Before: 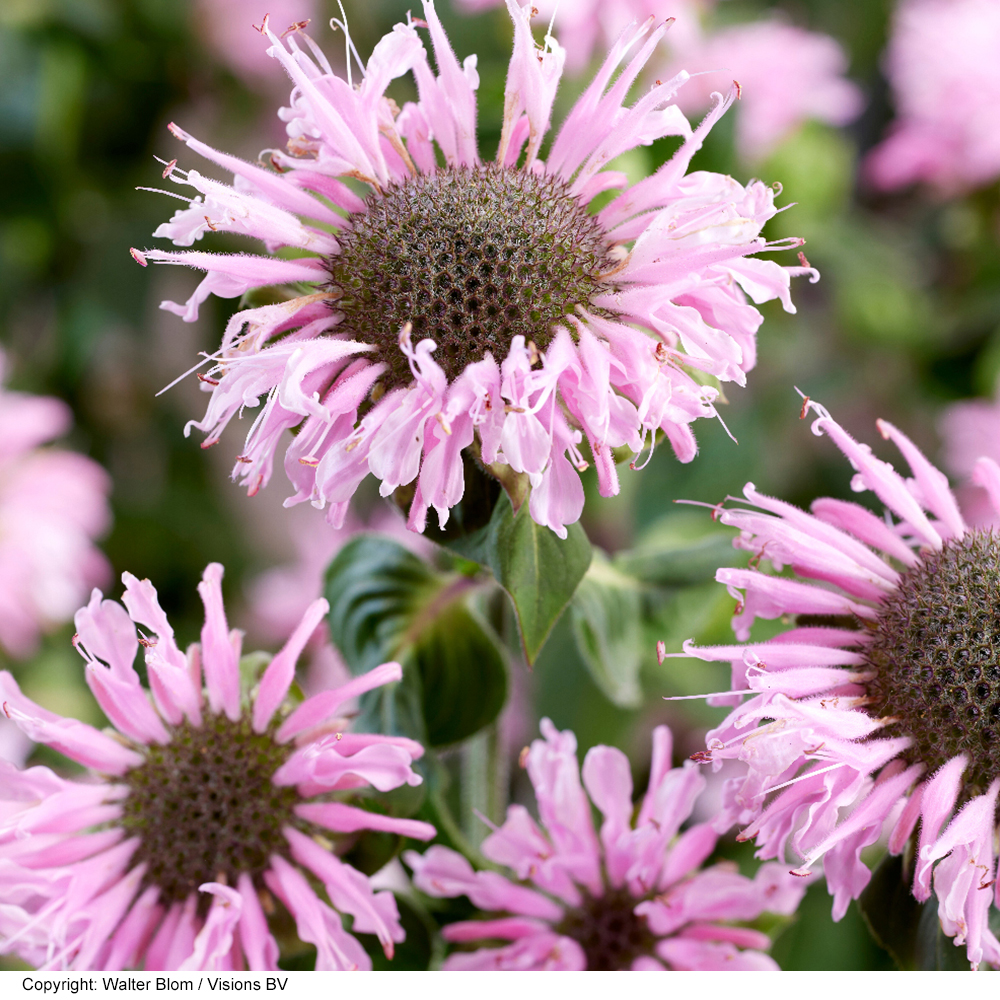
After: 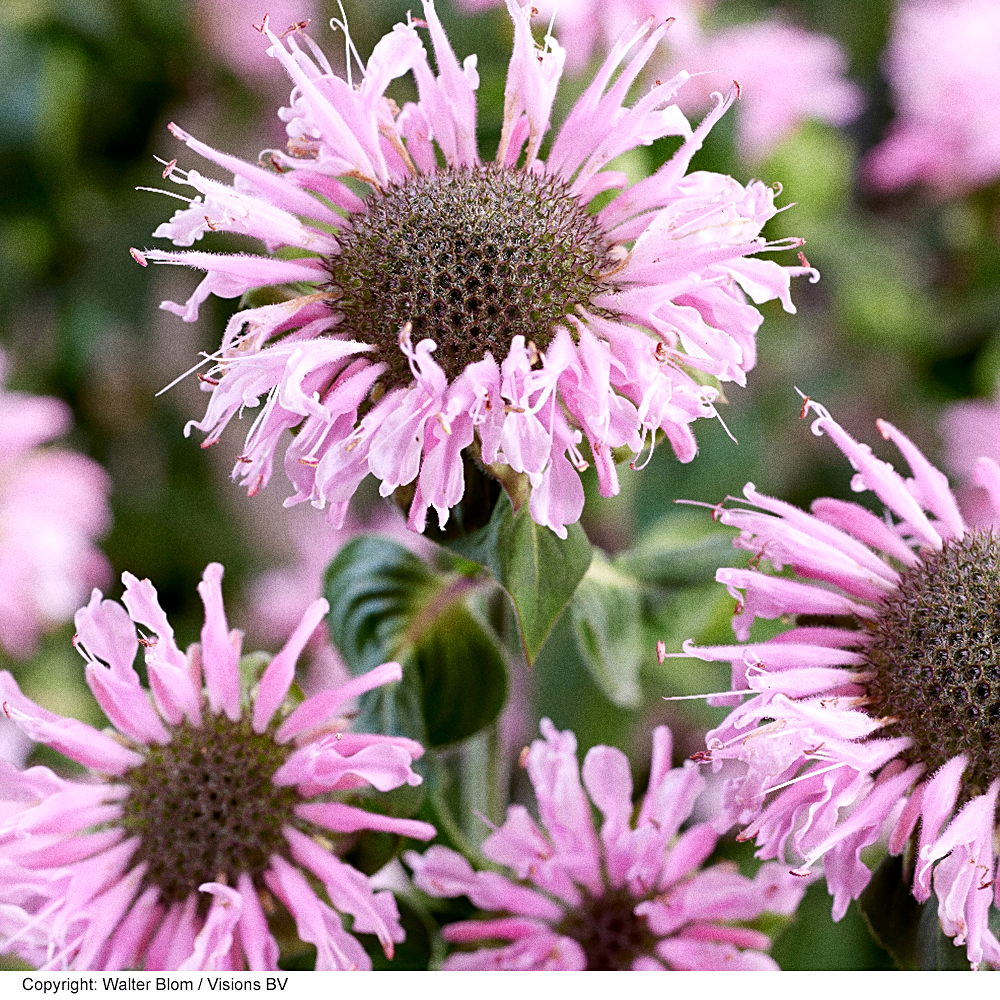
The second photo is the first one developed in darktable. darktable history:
local contrast: mode bilateral grid, contrast 20, coarseness 50, detail 120%, midtone range 0.2
sharpen: on, module defaults
white balance: red 1.009, blue 1.027
grain: coarseness 0.09 ISO, strength 40%
